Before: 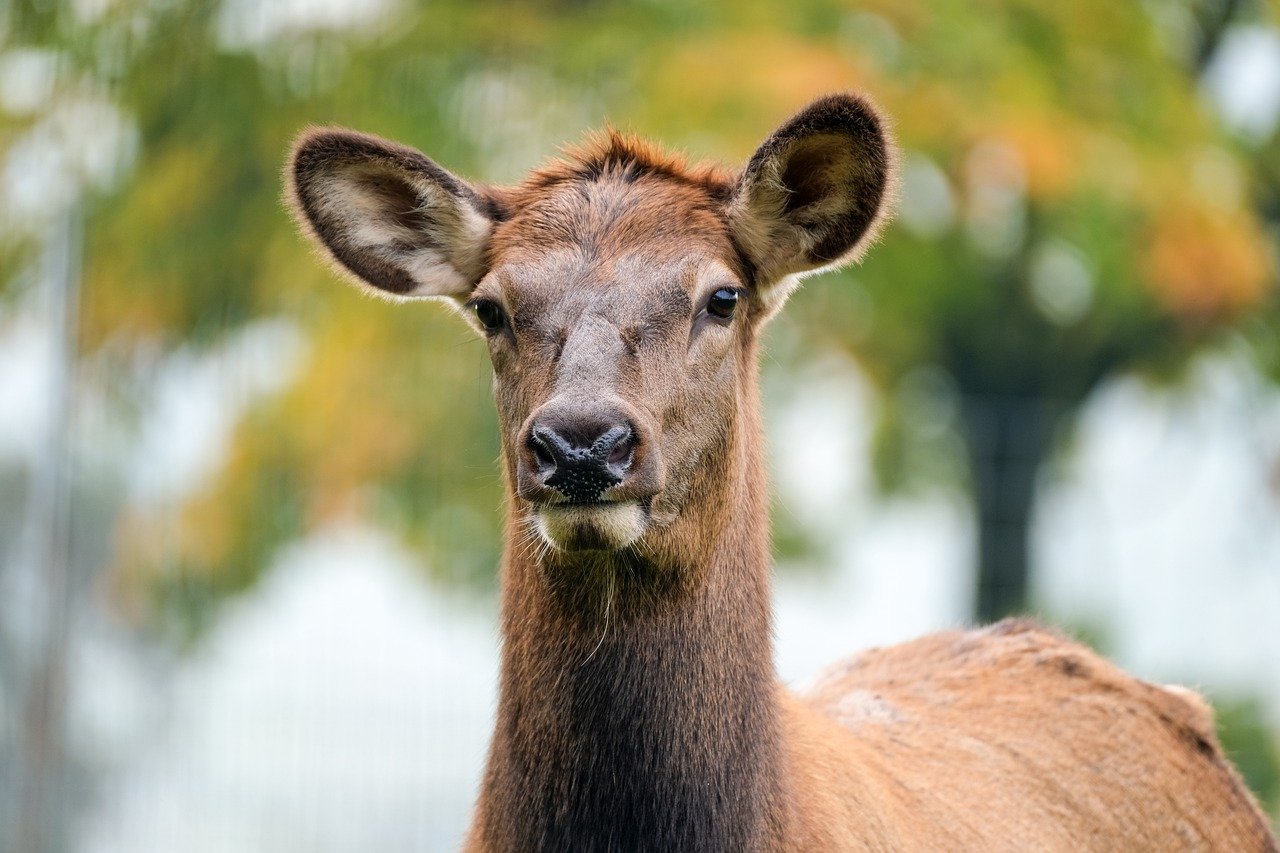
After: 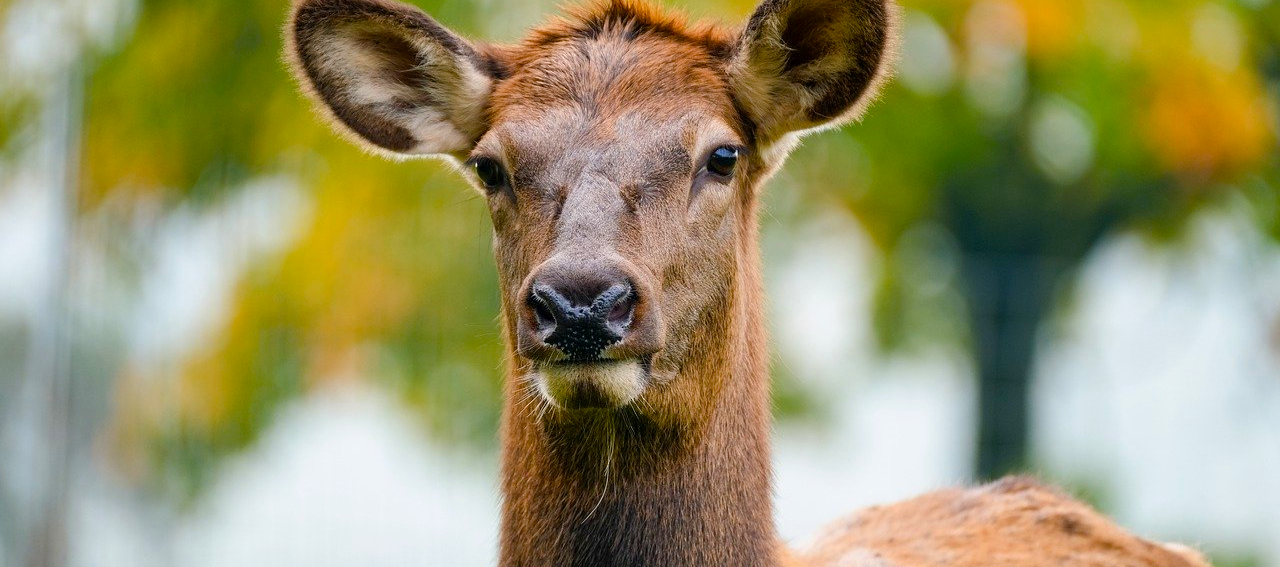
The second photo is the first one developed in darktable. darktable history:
color balance rgb: shadows lift › chroma 0.677%, shadows lift › hue 113.72°, linear chroma grading › shadows 31.391%, linear chroma grading › global chroma -2.177%, linear chroma grading › mid-tones 3.815%, perceptual saturation grading › global saturation 16.711%, perceptual brilliance grading › global brilliance -1.051%, perceptual brilliance grading › highlights -1.381%, perceptual brilliance grading › mid-tones -1.911%, perceptual brilliance grading › shadows -1.192%, global vibrance 20%
crop: top 16.693%, bottom 16.722%
